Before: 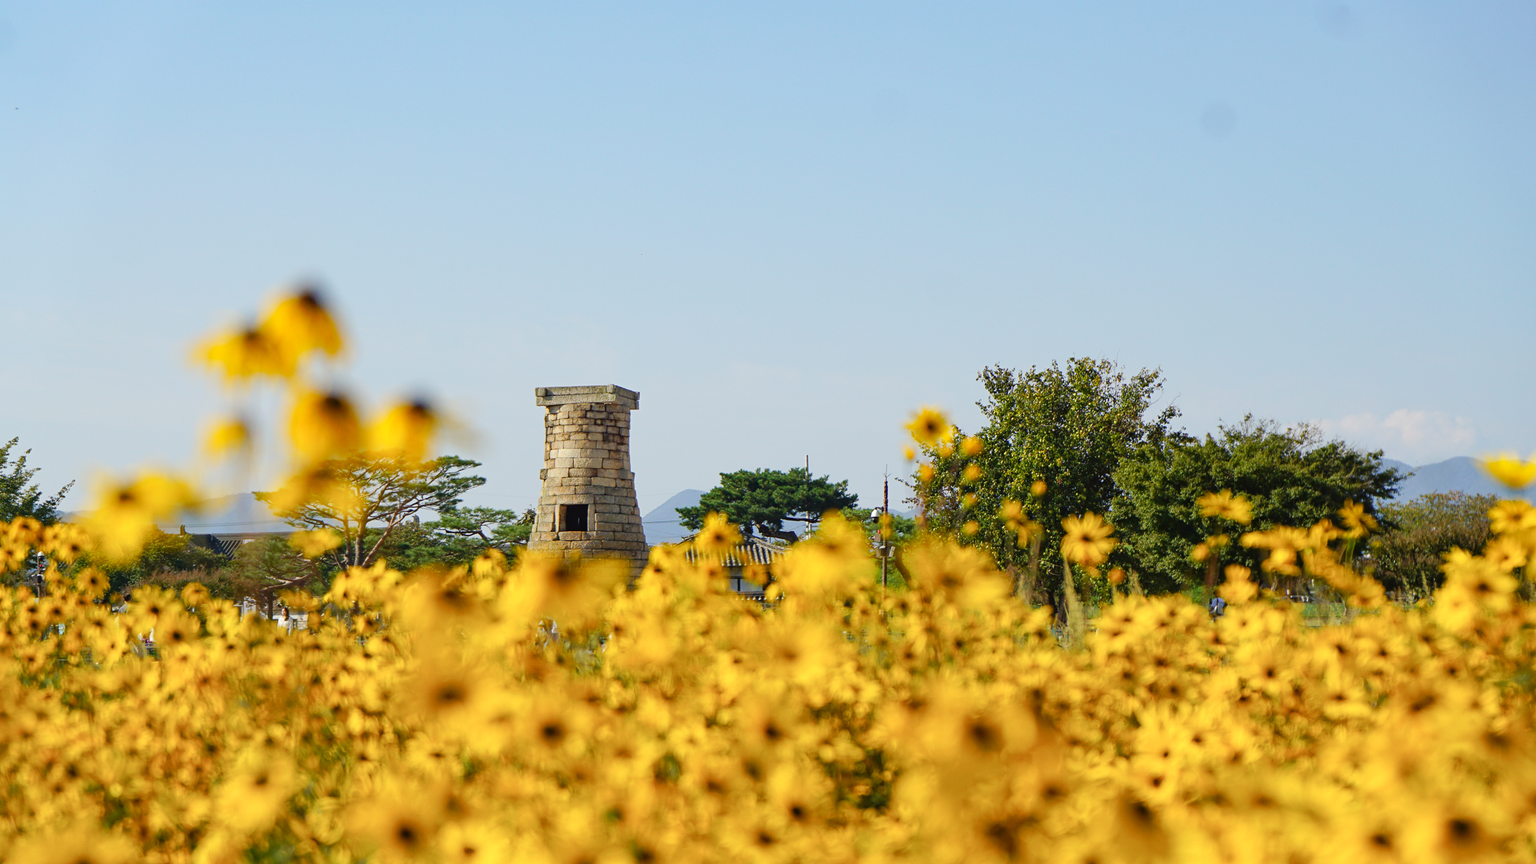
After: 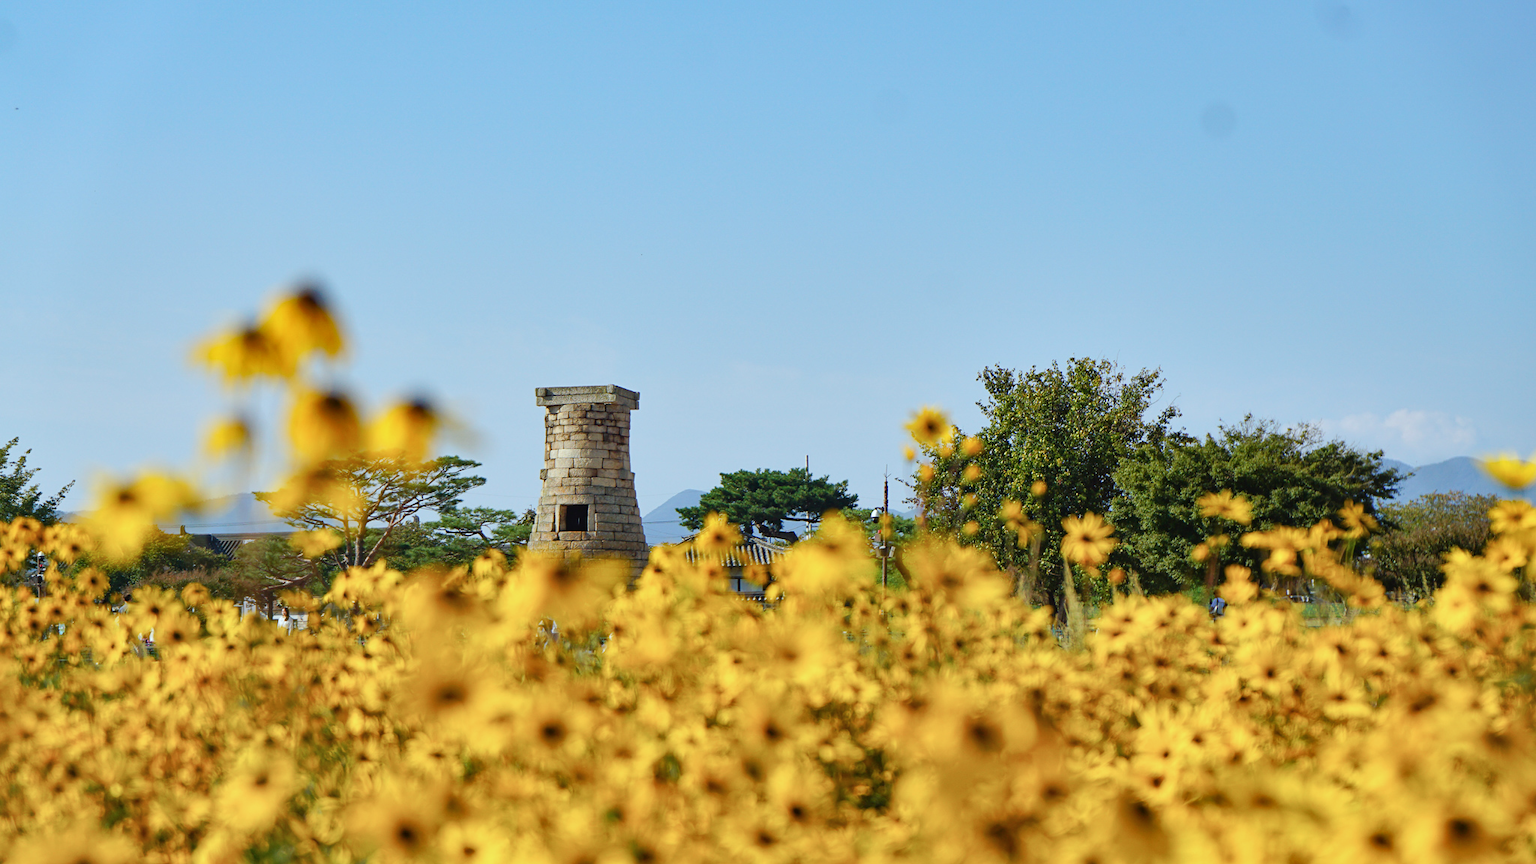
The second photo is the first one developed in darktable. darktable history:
color correction: highlights a* -4.18, highlights b* -10.81
shadows and highlights: shadows 49, highlights -41, soften with gaussian
